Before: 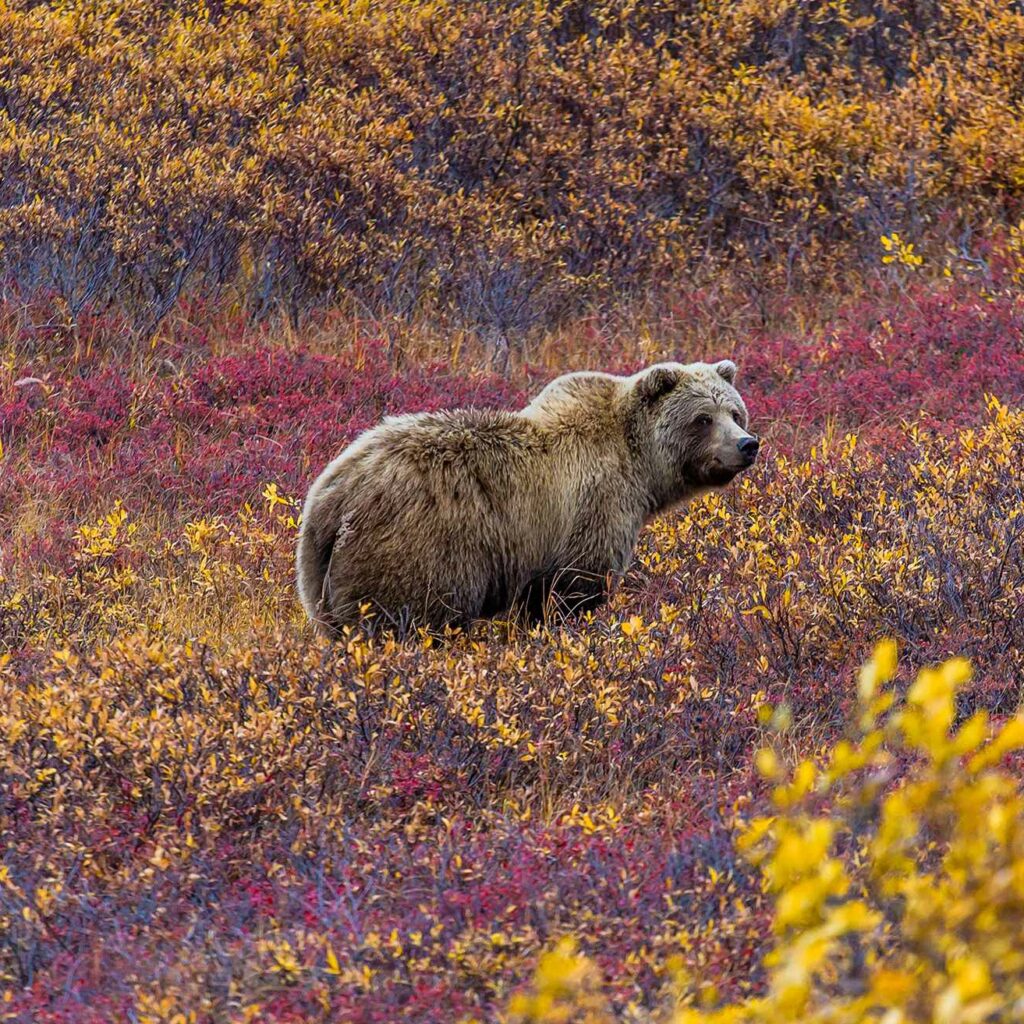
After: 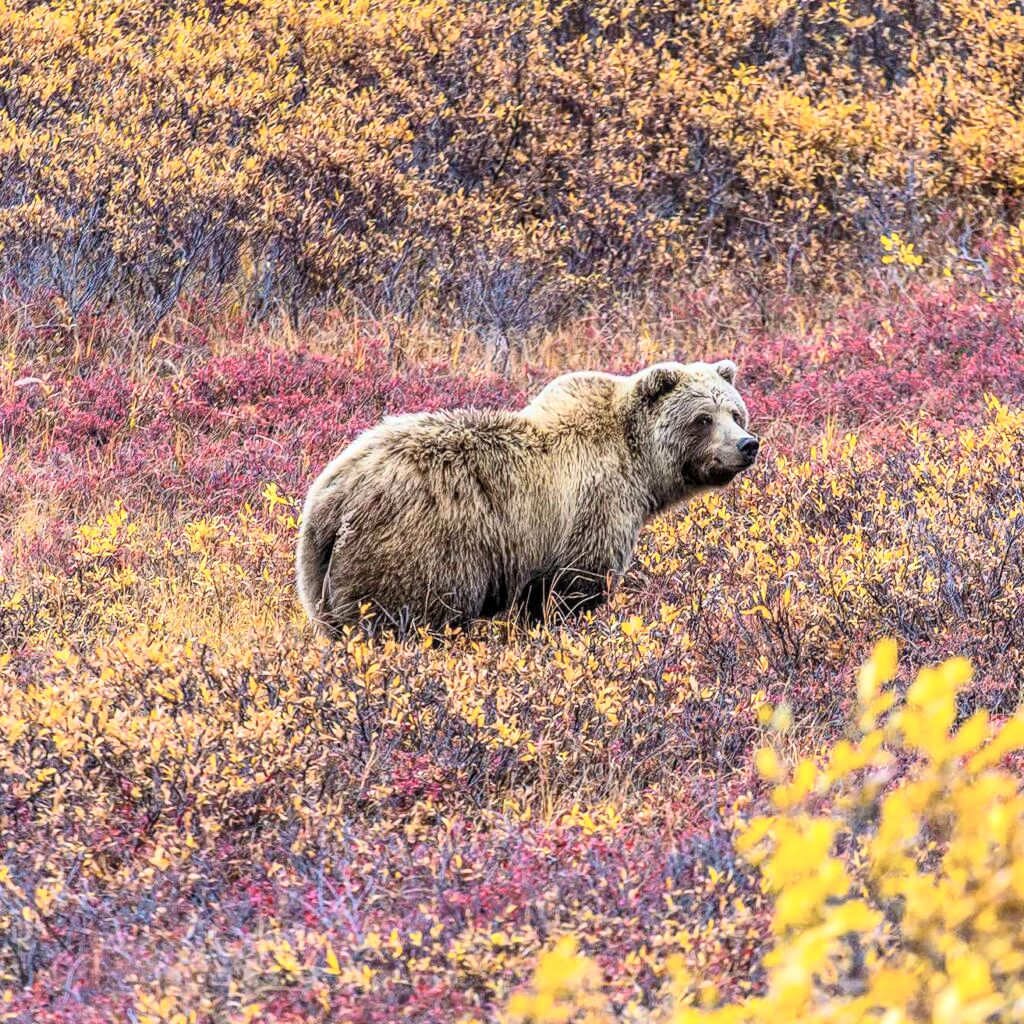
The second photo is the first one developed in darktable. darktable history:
tone curve: curves: ch0 [(0, 0) (0.003, 0.015) (0.011, 0.025) (0.025, 0.056) (0.044, 0.104) (0.069, 0.139) (0.1, 0.181) (0.136, 0.226) (0.177, 0.28) (0.224, 0.346) (0.277, 0.42) (0.335, 0.505) (0.399, 0.594) (0.468, 0.699) (0.543, 0.776) (0.623, 0.848) (0.709, 0.893) (0.801, 0.93) (0.898, 0.97) (1, 1)], color space Lab, independent channels, preserve colors none
local contrast: on, module defaults
